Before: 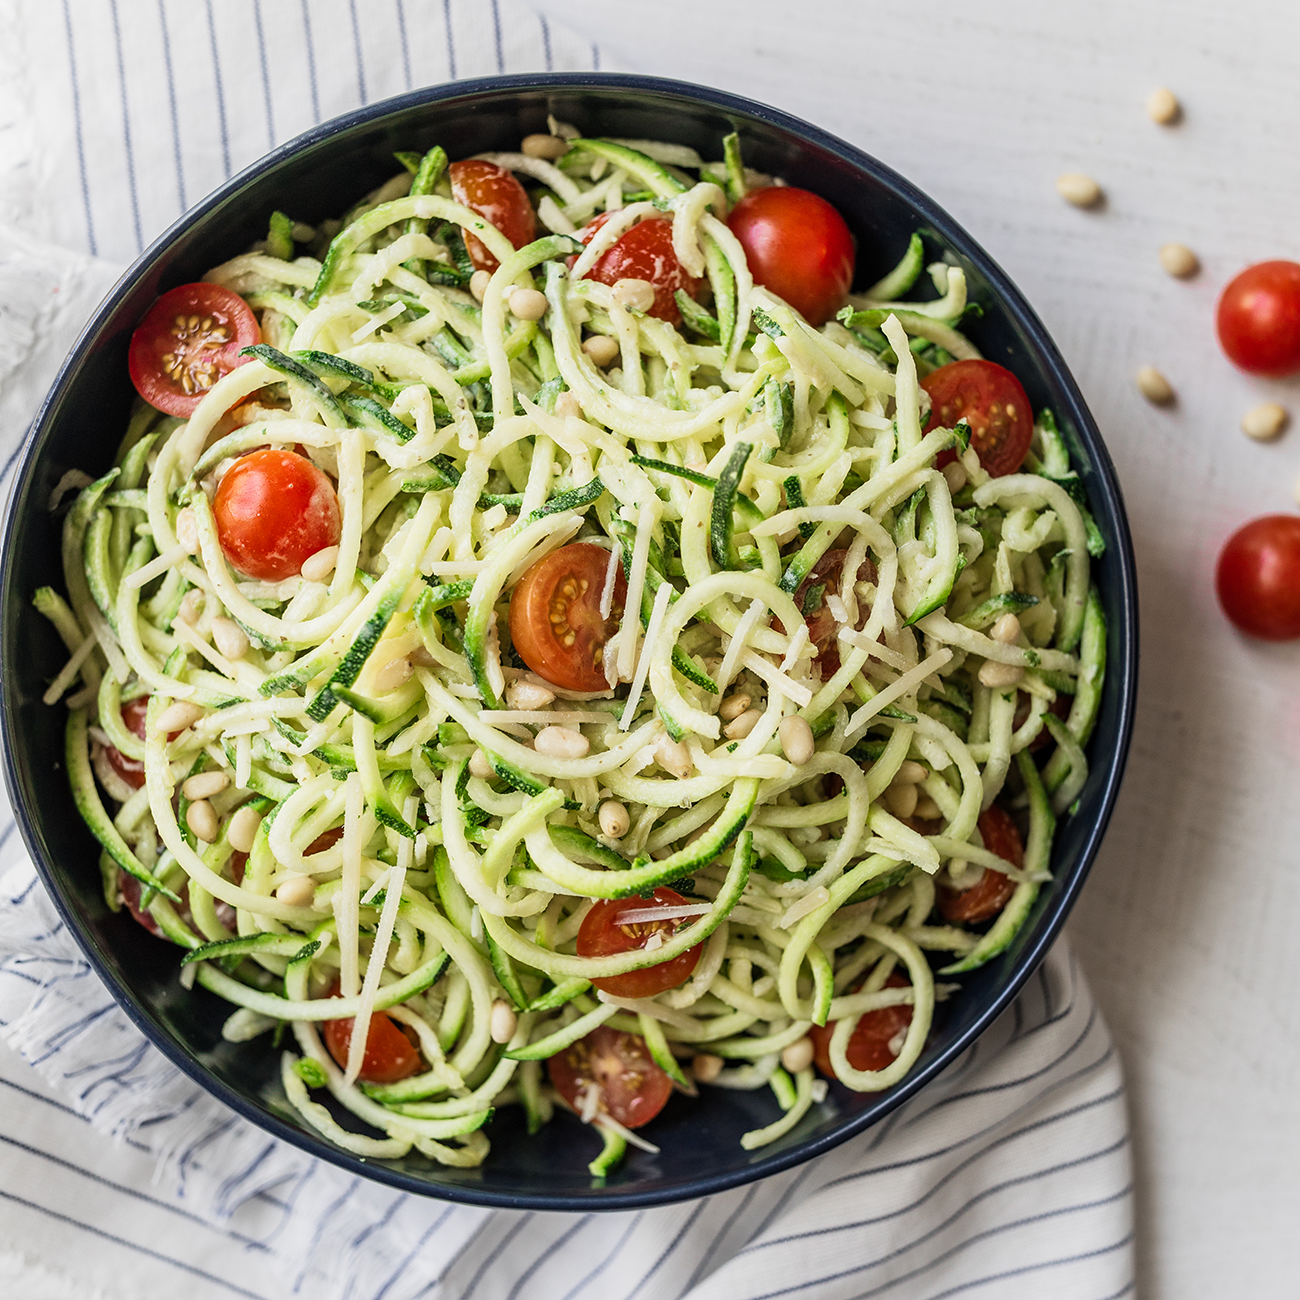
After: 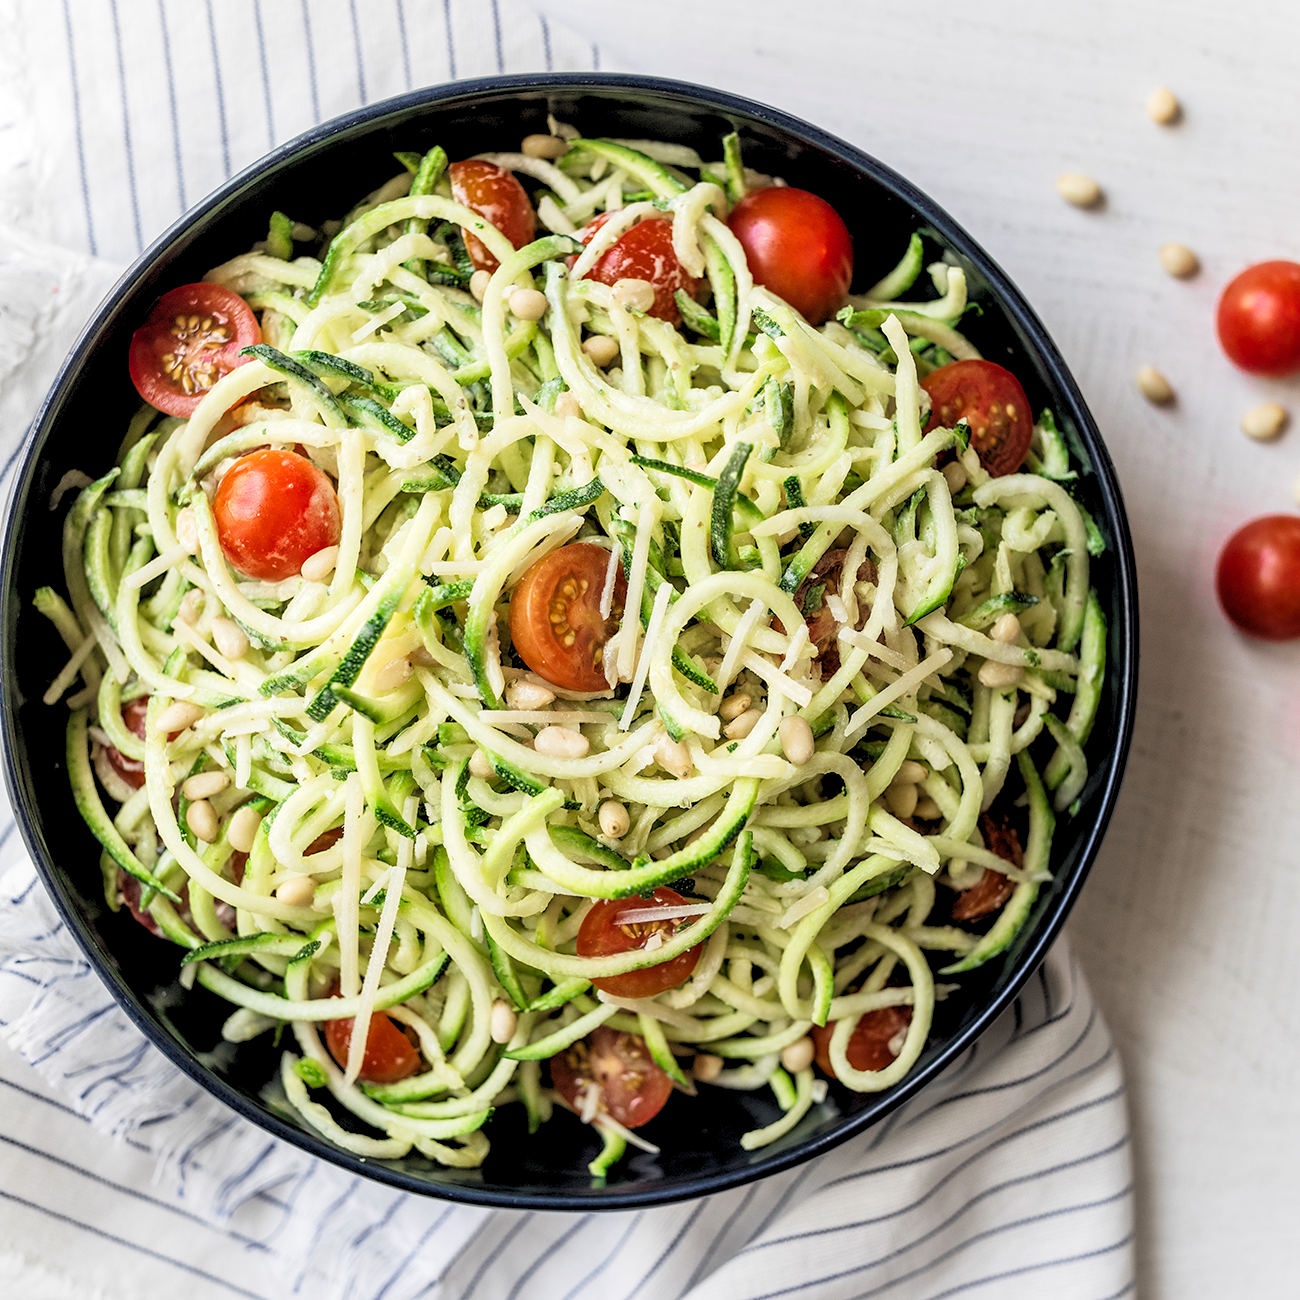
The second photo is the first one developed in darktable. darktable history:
exposure: compensate highlight preservation false
rgb levels: levels [[0.013, 0.434, 0.89], [0, 0.5, 1], [0, 0.5, 1]]
